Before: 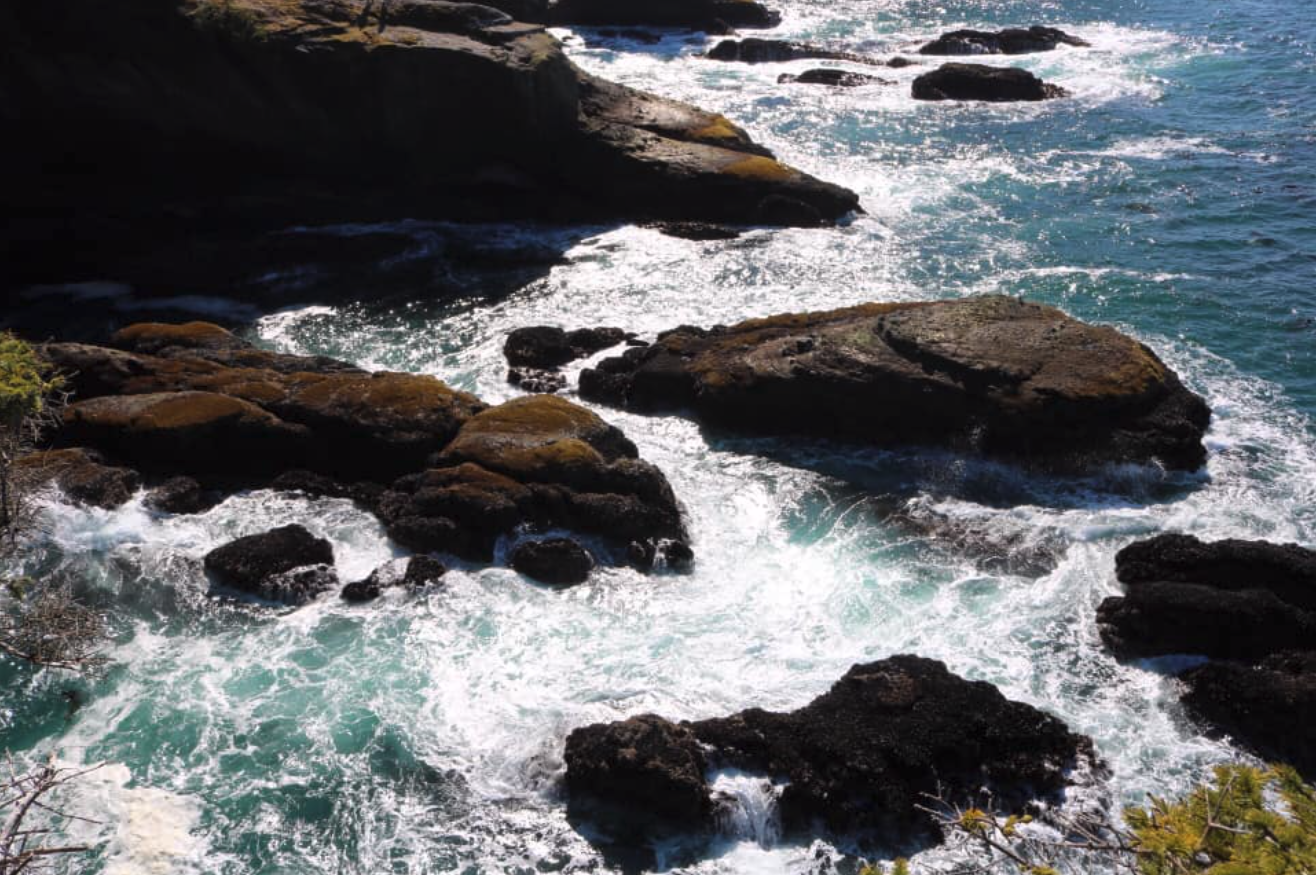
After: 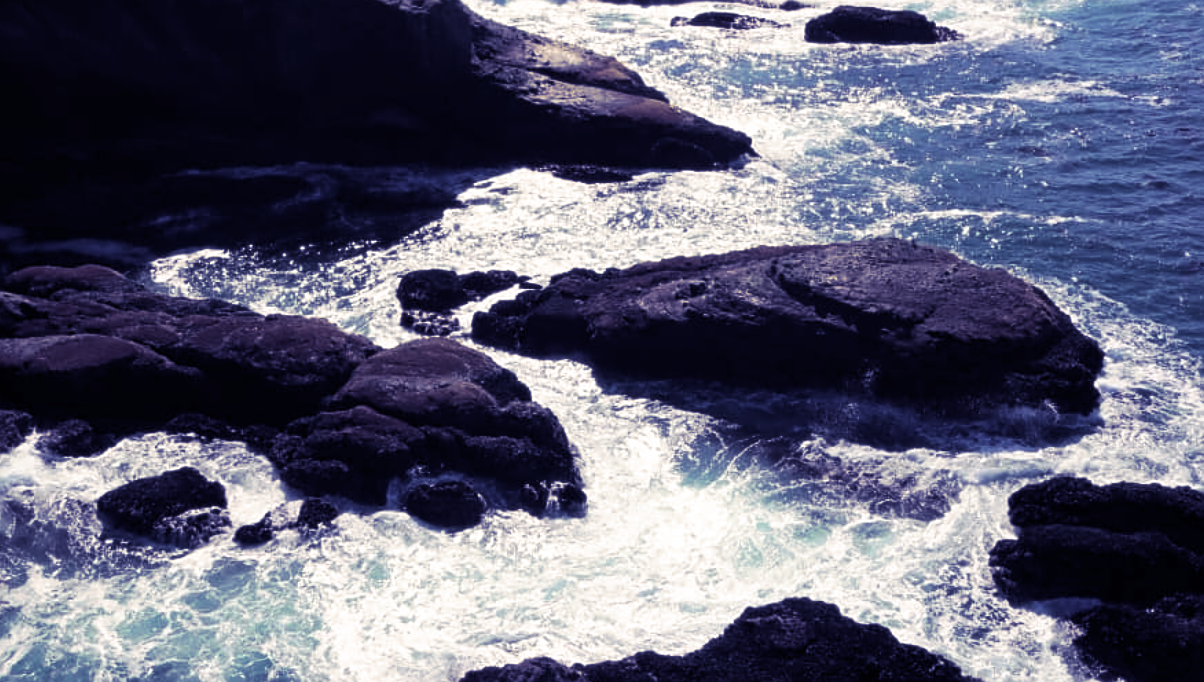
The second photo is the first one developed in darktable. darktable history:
sharpen: on, module defaults
soften: size 10%, saturation 50%, brightness 0.2 EV, mix 10%
split-toning: shadows › hue 242.67°, shadows › saturation 0.733, highlights › hue 45.33°, highlights › saturation 0.667, balance -53.304, compress 21.15%
crop: left 8.155%, top 6.611%, bottom 15.385%
